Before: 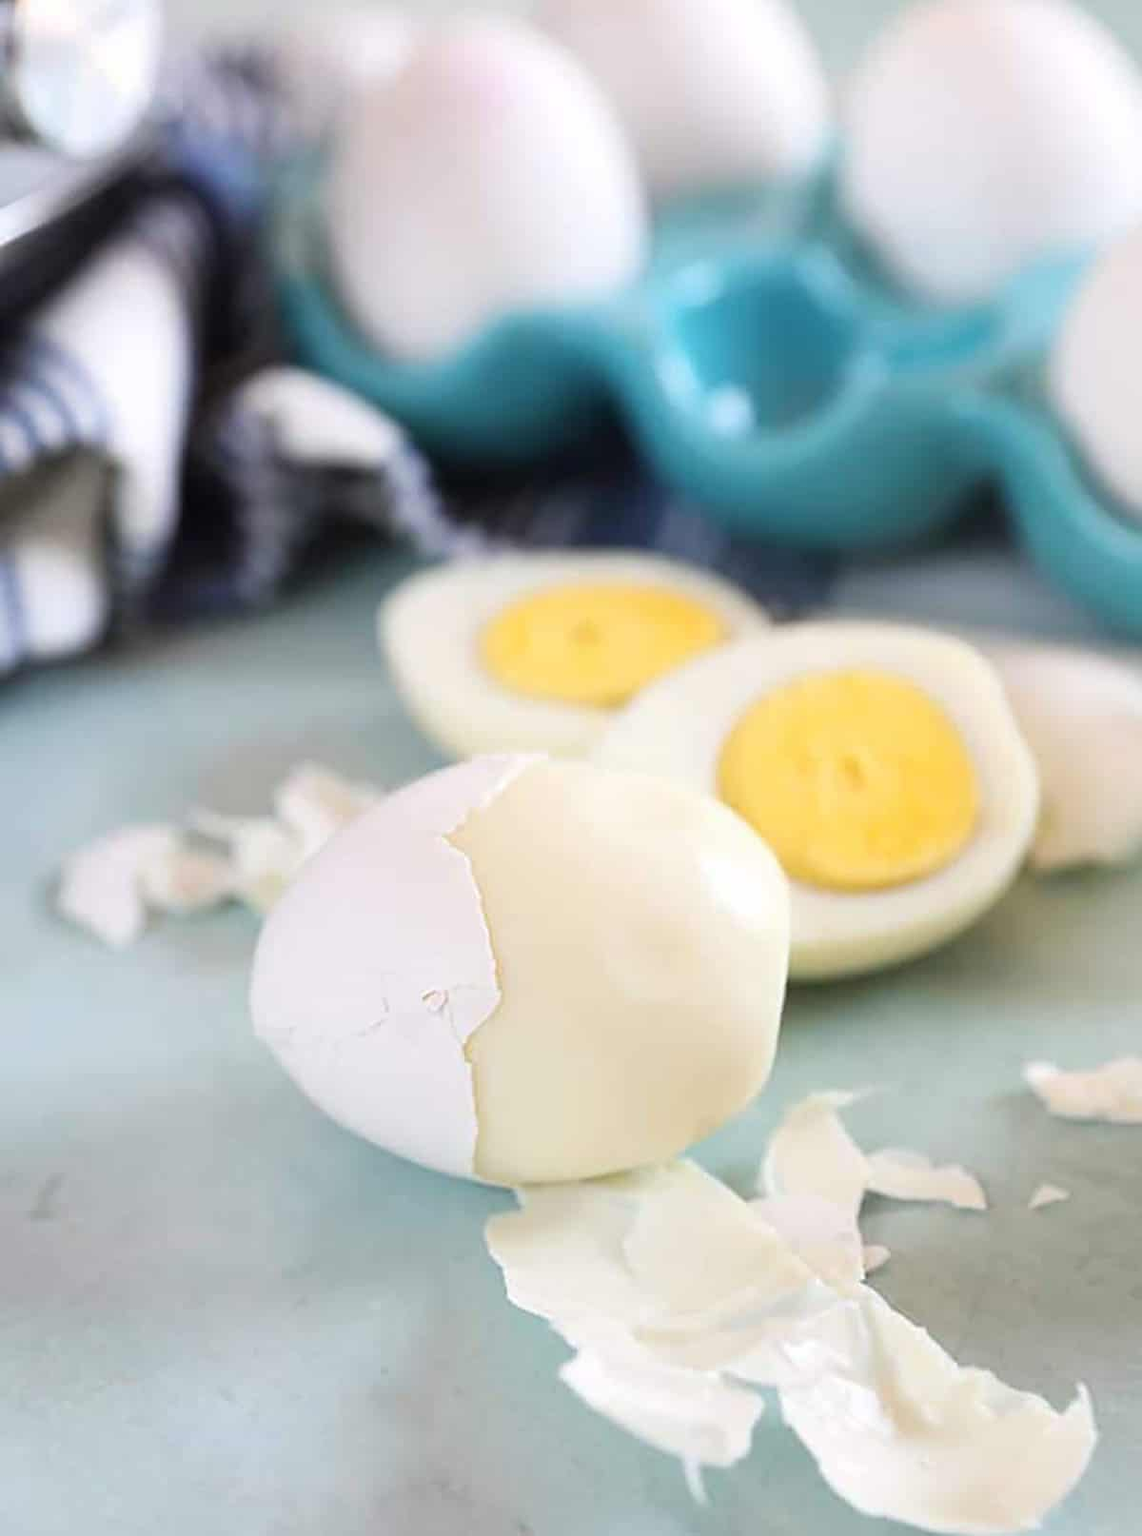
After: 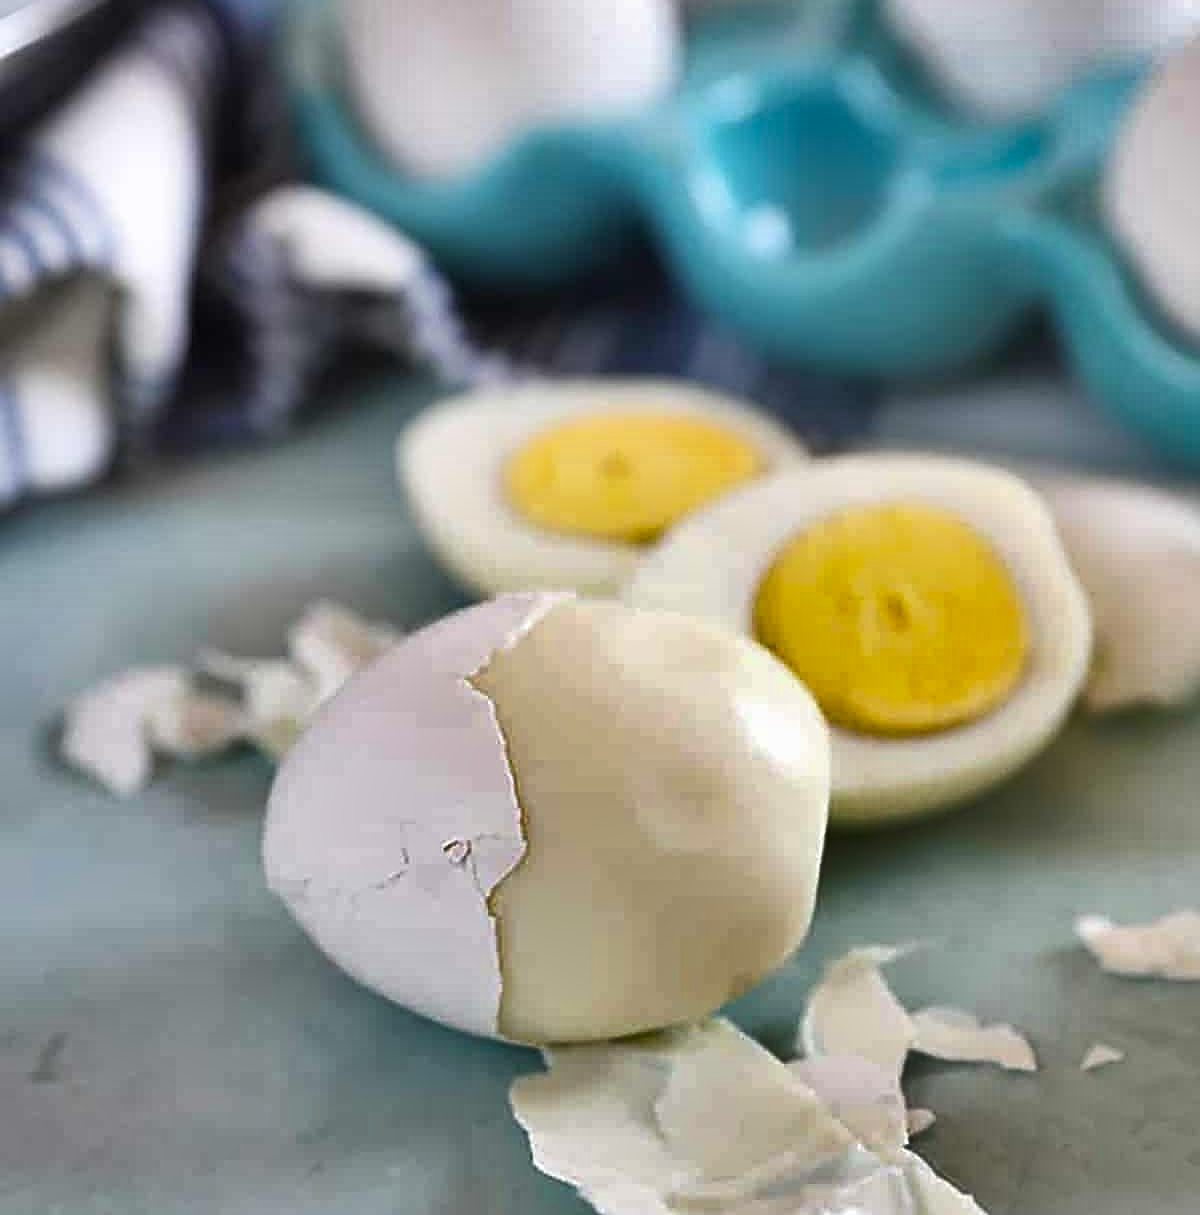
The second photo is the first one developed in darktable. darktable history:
crop and rotate: top 12.448%, bottom 12.254%
sharpen: on, module defaults
shadows and highlights: shadows 24.21, highlights -76.46, soften with gaussian
